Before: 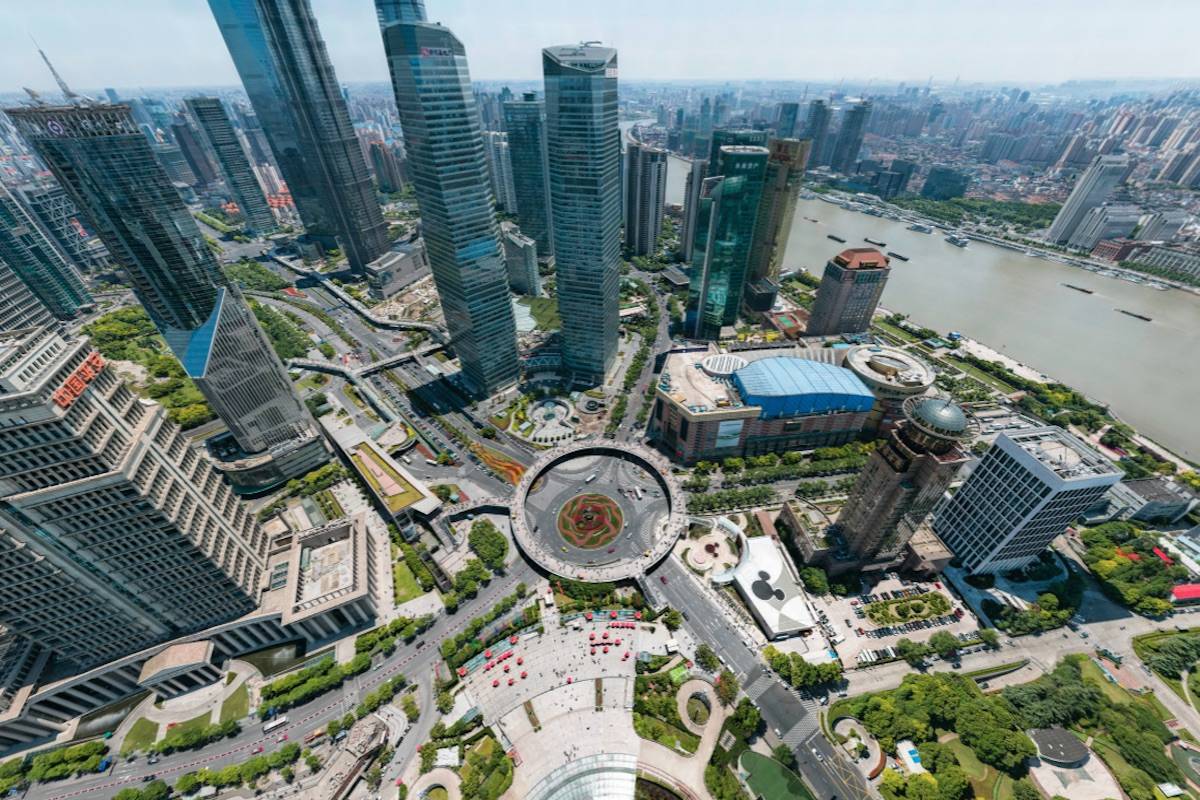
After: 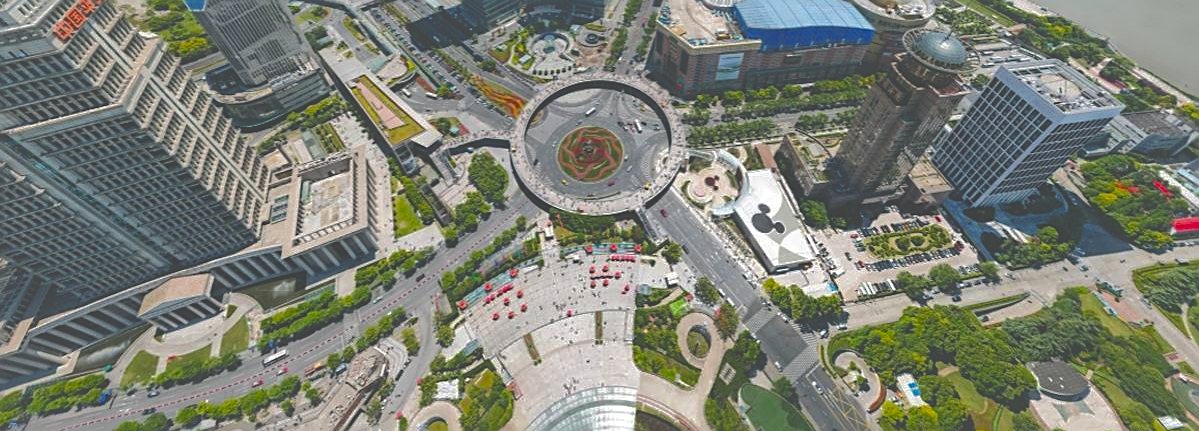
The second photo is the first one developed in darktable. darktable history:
crop and rotate: top 46.062%, right 0.041%
exposure: black level correction -0.04, exposure 0.062 EV, compensate highlight preservation false
color balance rgb: linear chroma grading › global chroma -15.958%, perceptual saturation grading › global saturation 30.134%, global vibrance -0.585%, saturation formula JzAzBz (2021)
shadows and highlights: shadows 58.42, highlights -60.11, shadows color adjustment 97.99%, highlights color adjustment 58.96%
sharpen: on, module defaults
